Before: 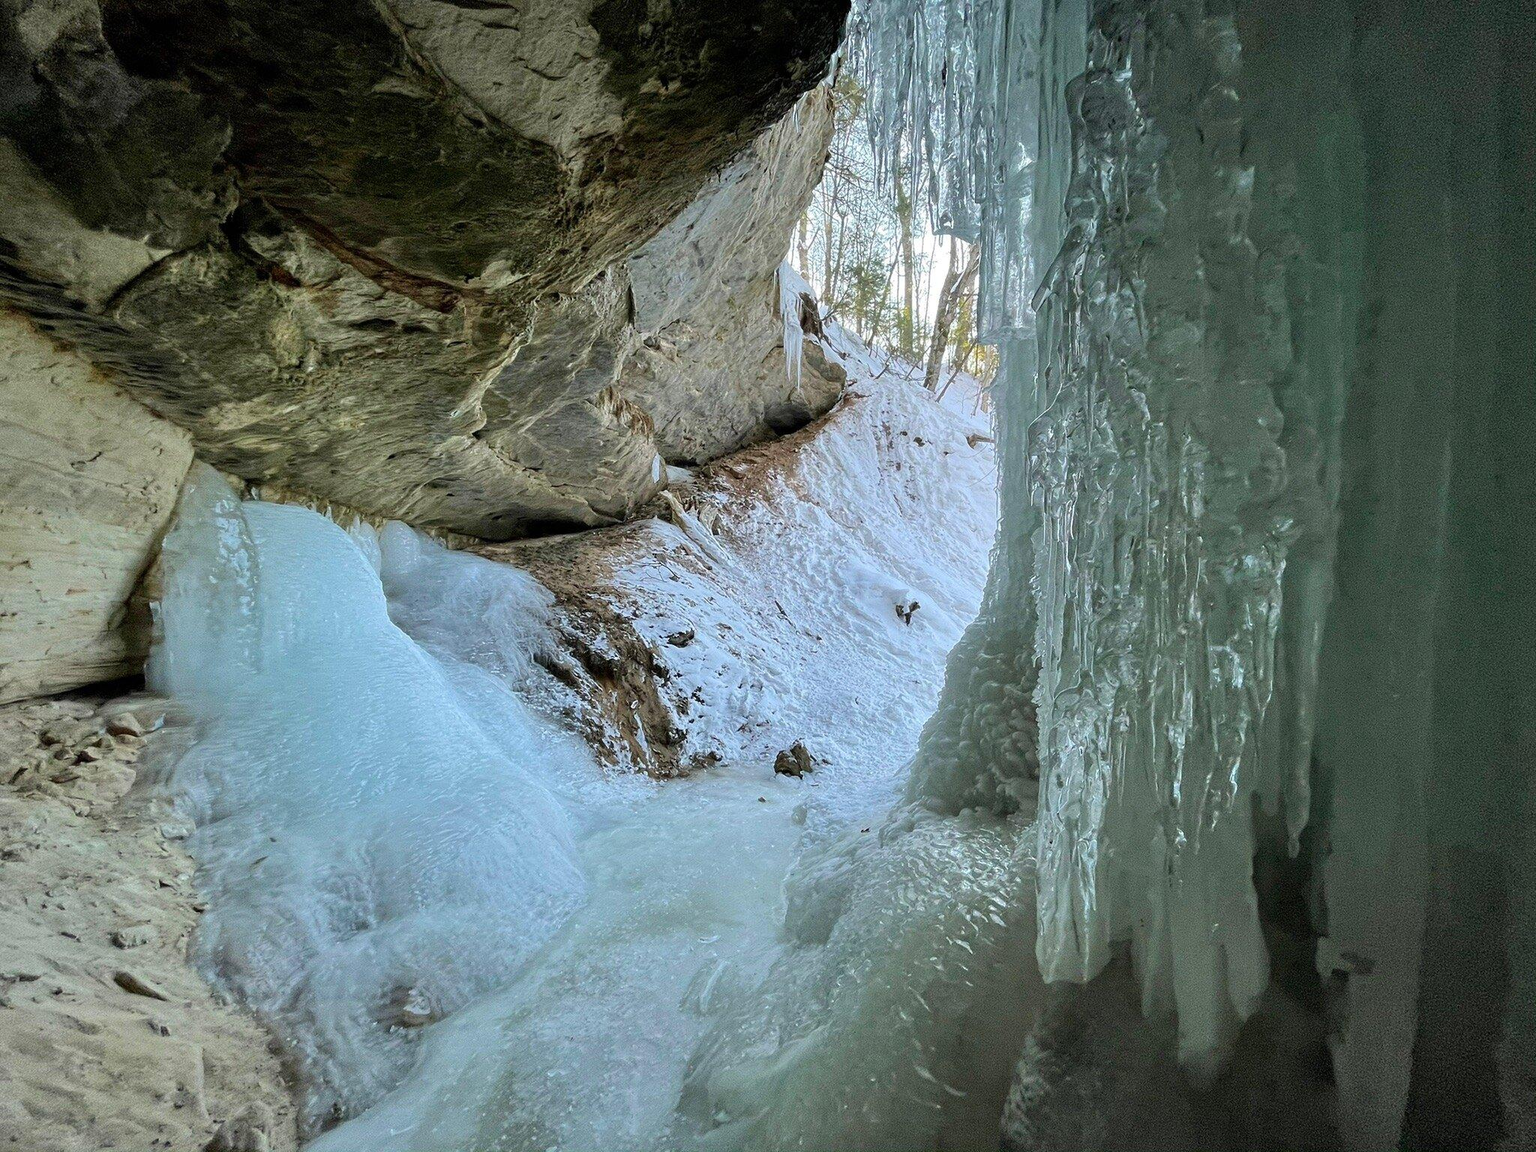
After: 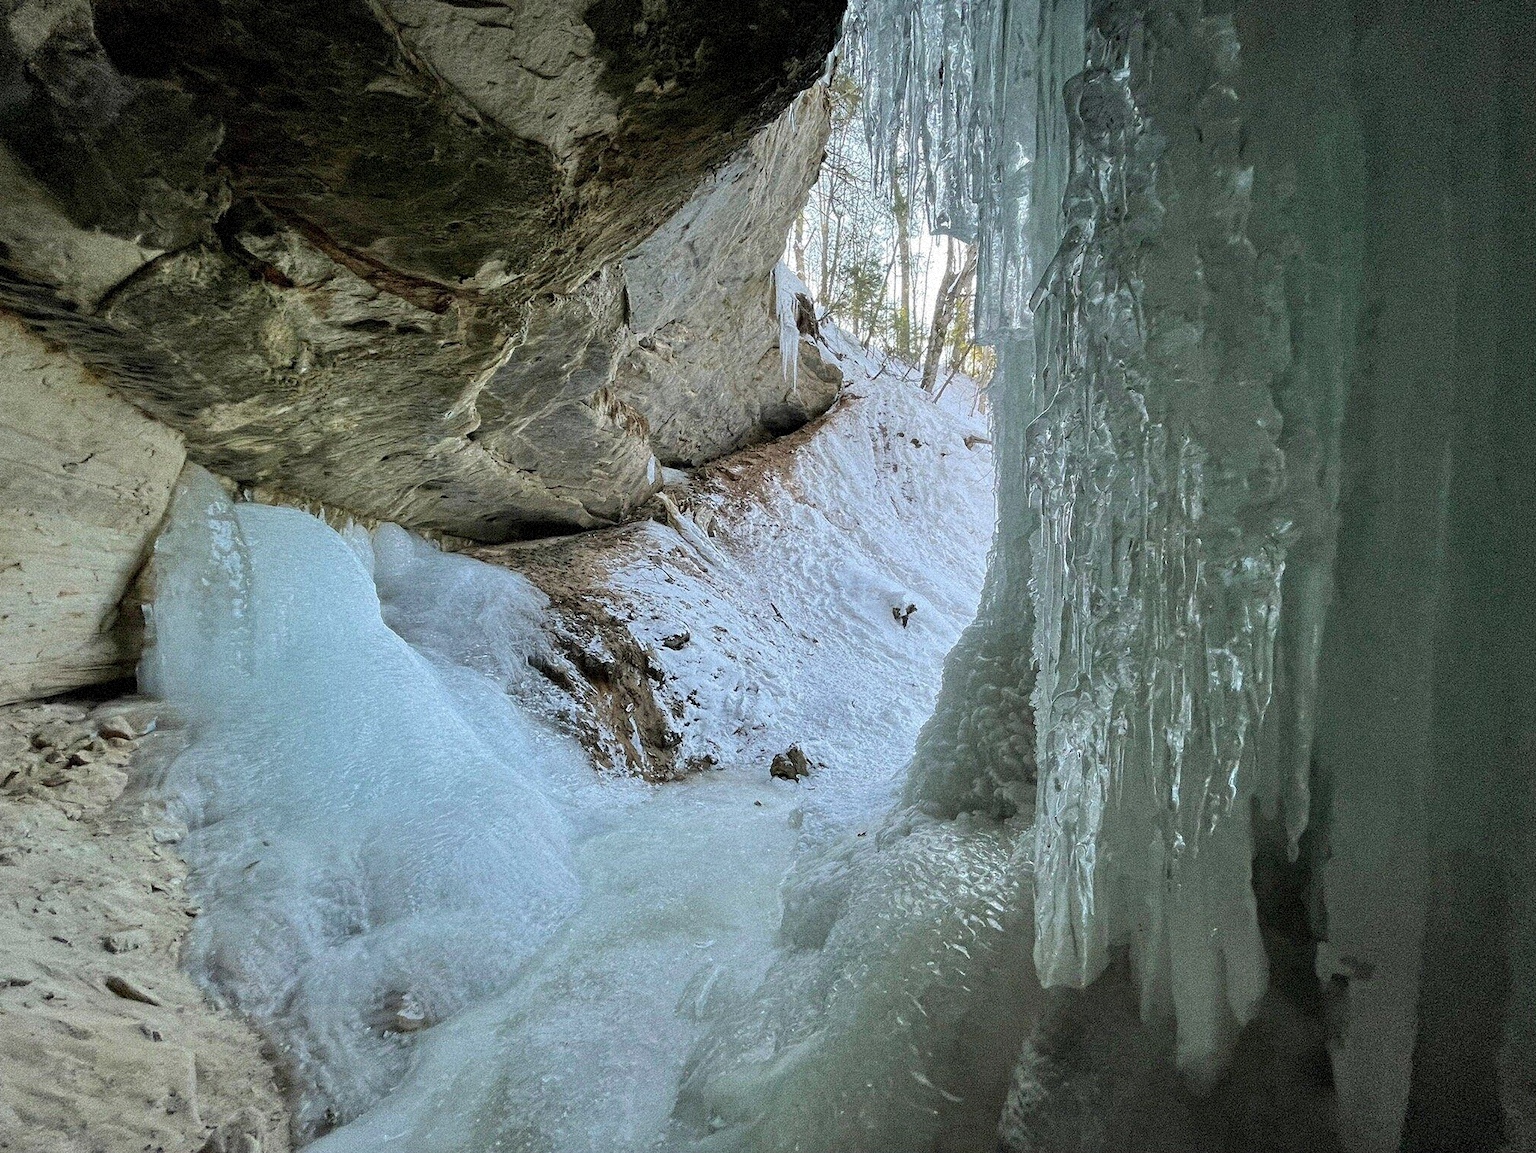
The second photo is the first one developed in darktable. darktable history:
grain: strength 35%, mid-tones bias 0%
crop and rotate: left 0.614%, top 0.179%, bottom 0.309%
color correction: saturation 0.85
white balance: emerald 1
